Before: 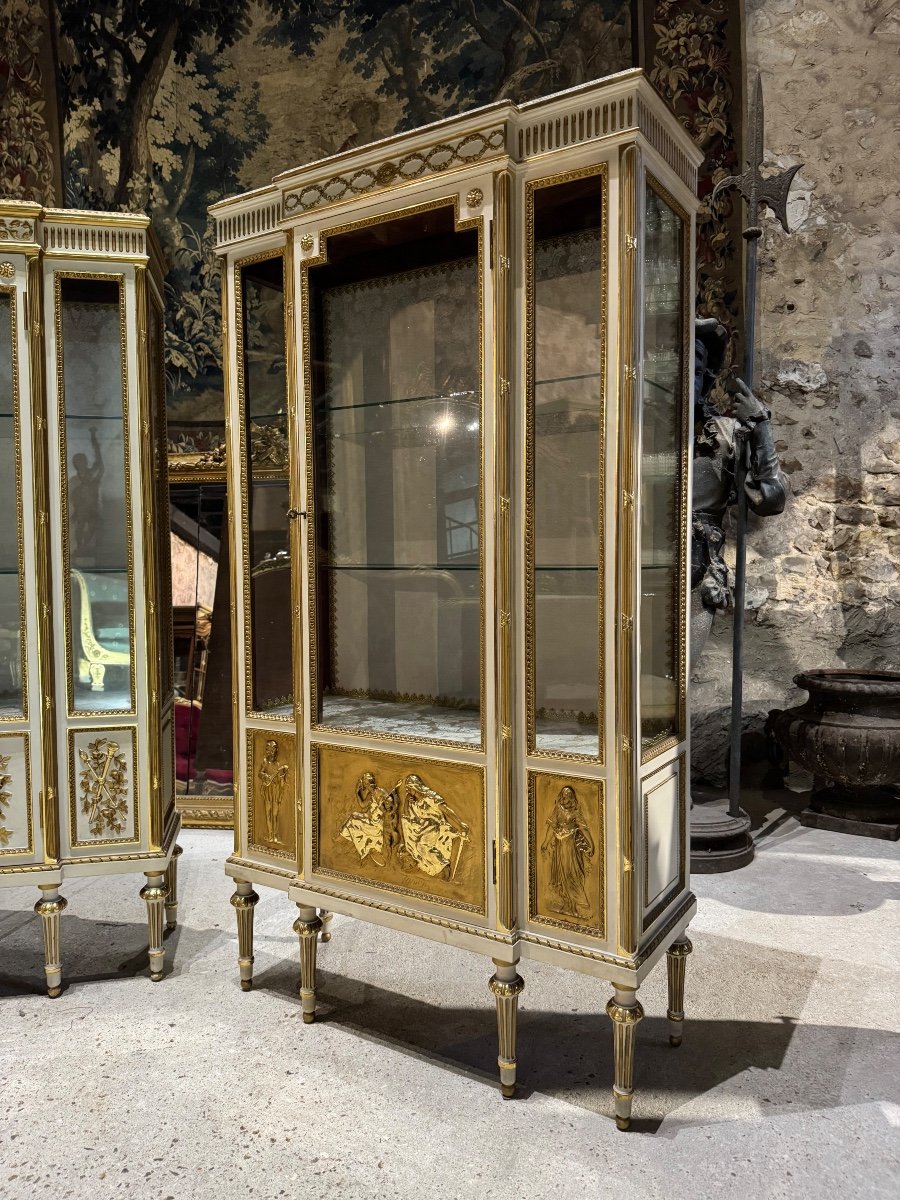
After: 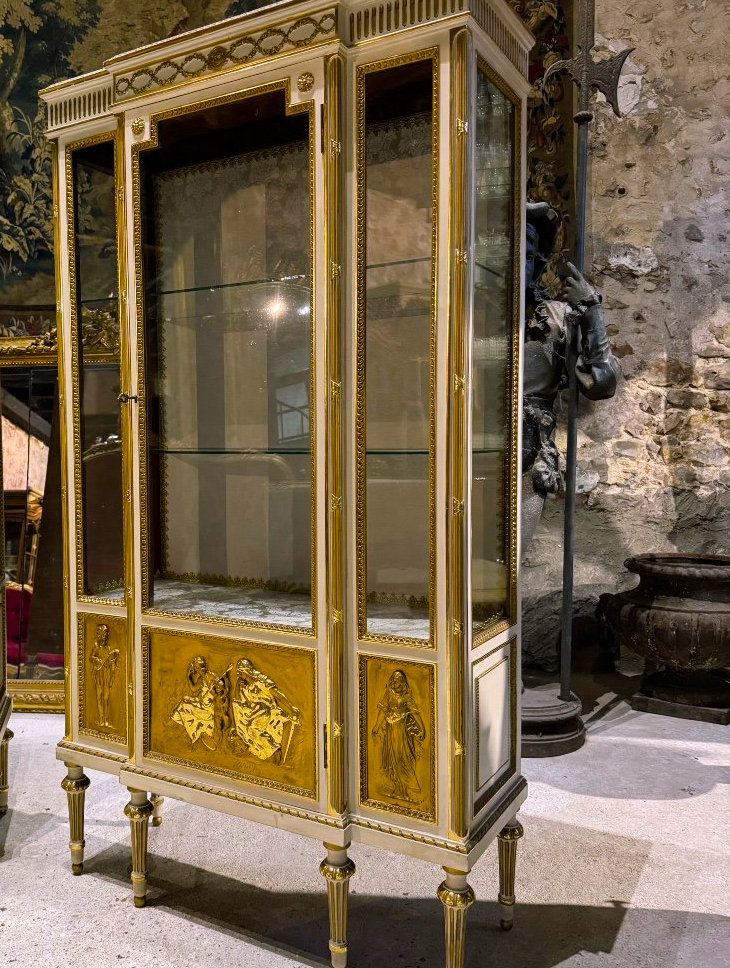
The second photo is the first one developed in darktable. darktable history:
color balance rgb: shadows lift › chroma 0.765%, shadows lift › hue 113.23°, highlights gain › chroma 2.001%, highlights gain › hue 292.26°, linear chroma grading › mid-tones 7.905%, perceptual saturation grading › global saturation 40.575%
crop: left 18.848%, top 9.696%, right 0%, bottom 9.633%
